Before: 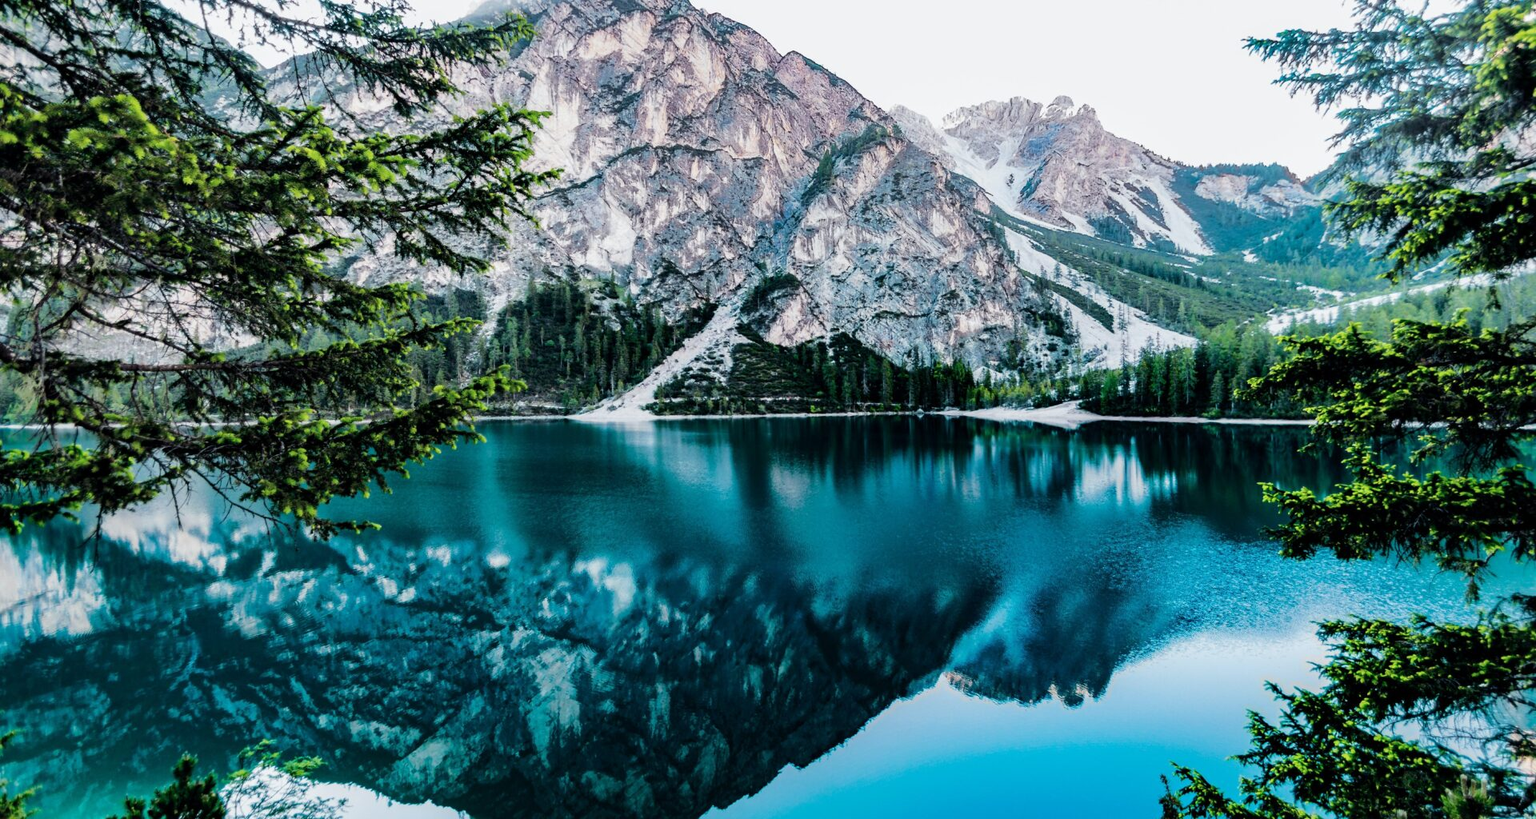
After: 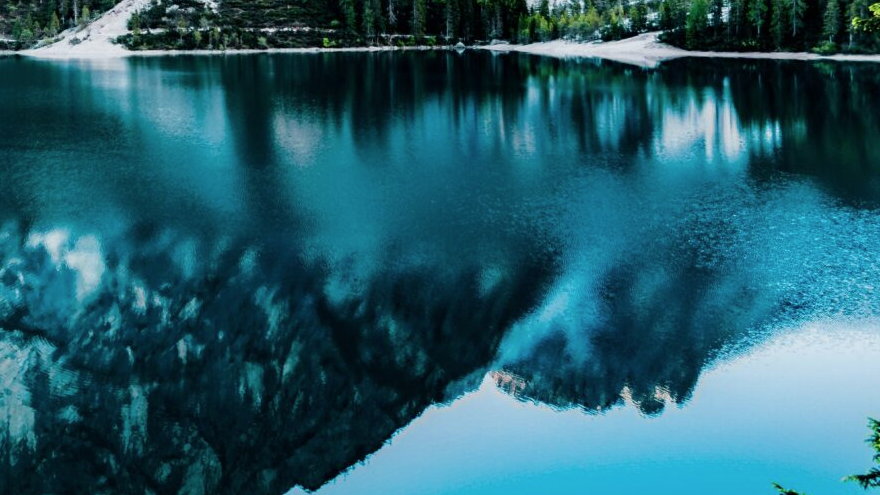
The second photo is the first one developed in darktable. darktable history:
exposure: compensate highlight preservation false
crop: left 35.976%, top 45.819%, right 18.162%, bottom 5.807%
contrast brightness saturation: saturation -0.05
